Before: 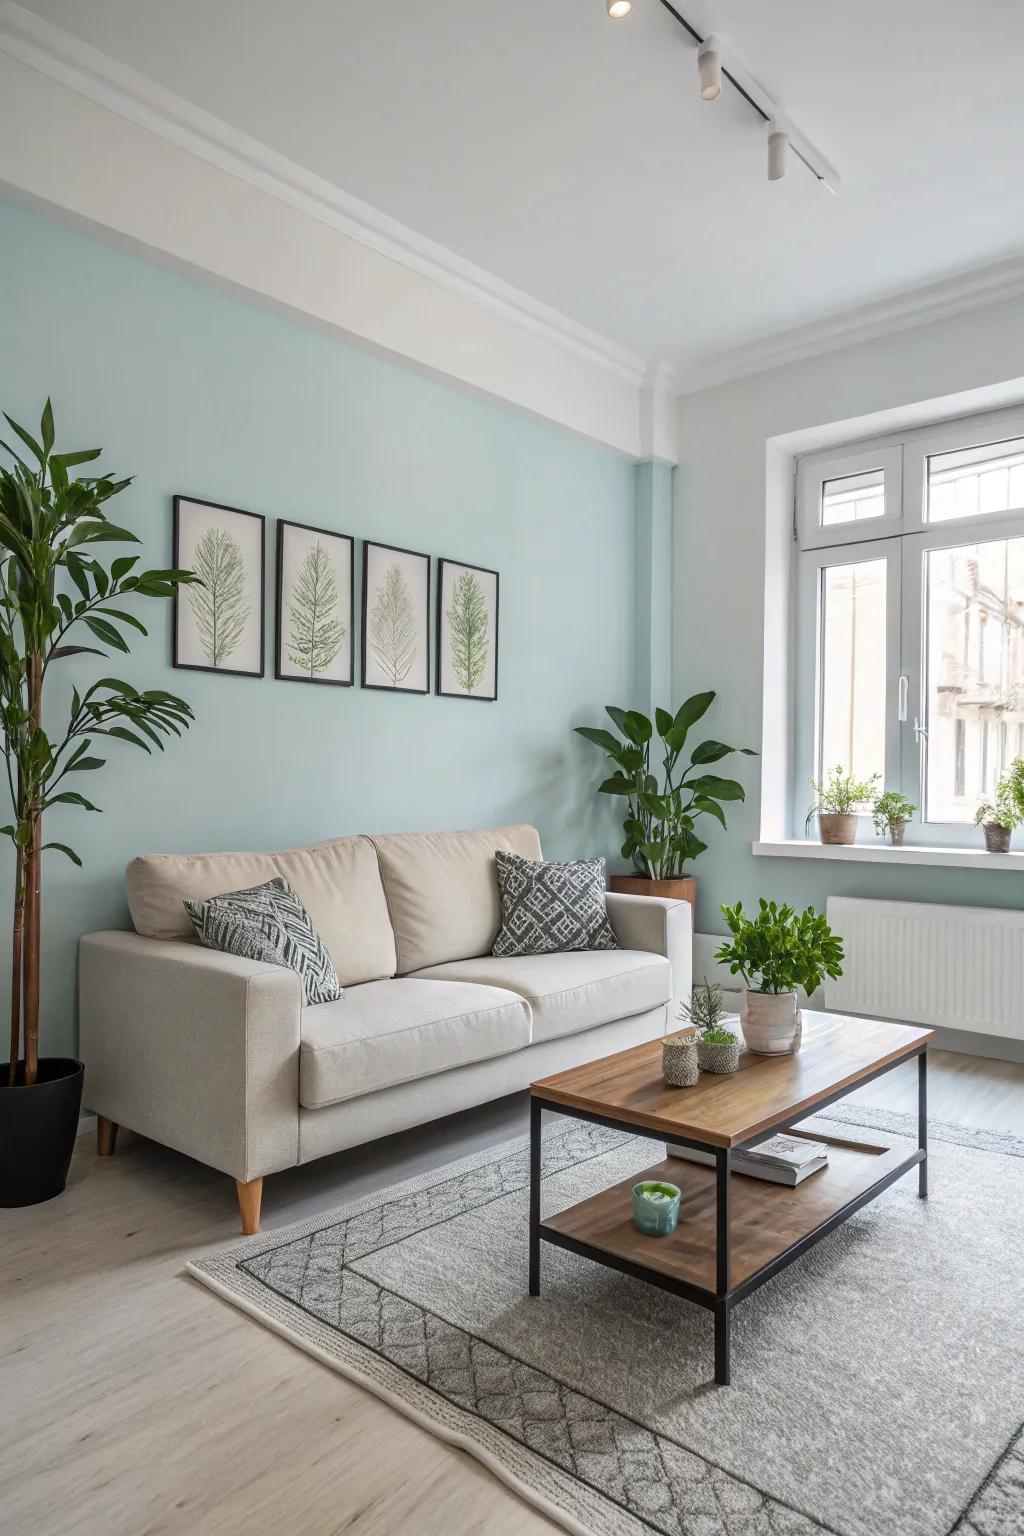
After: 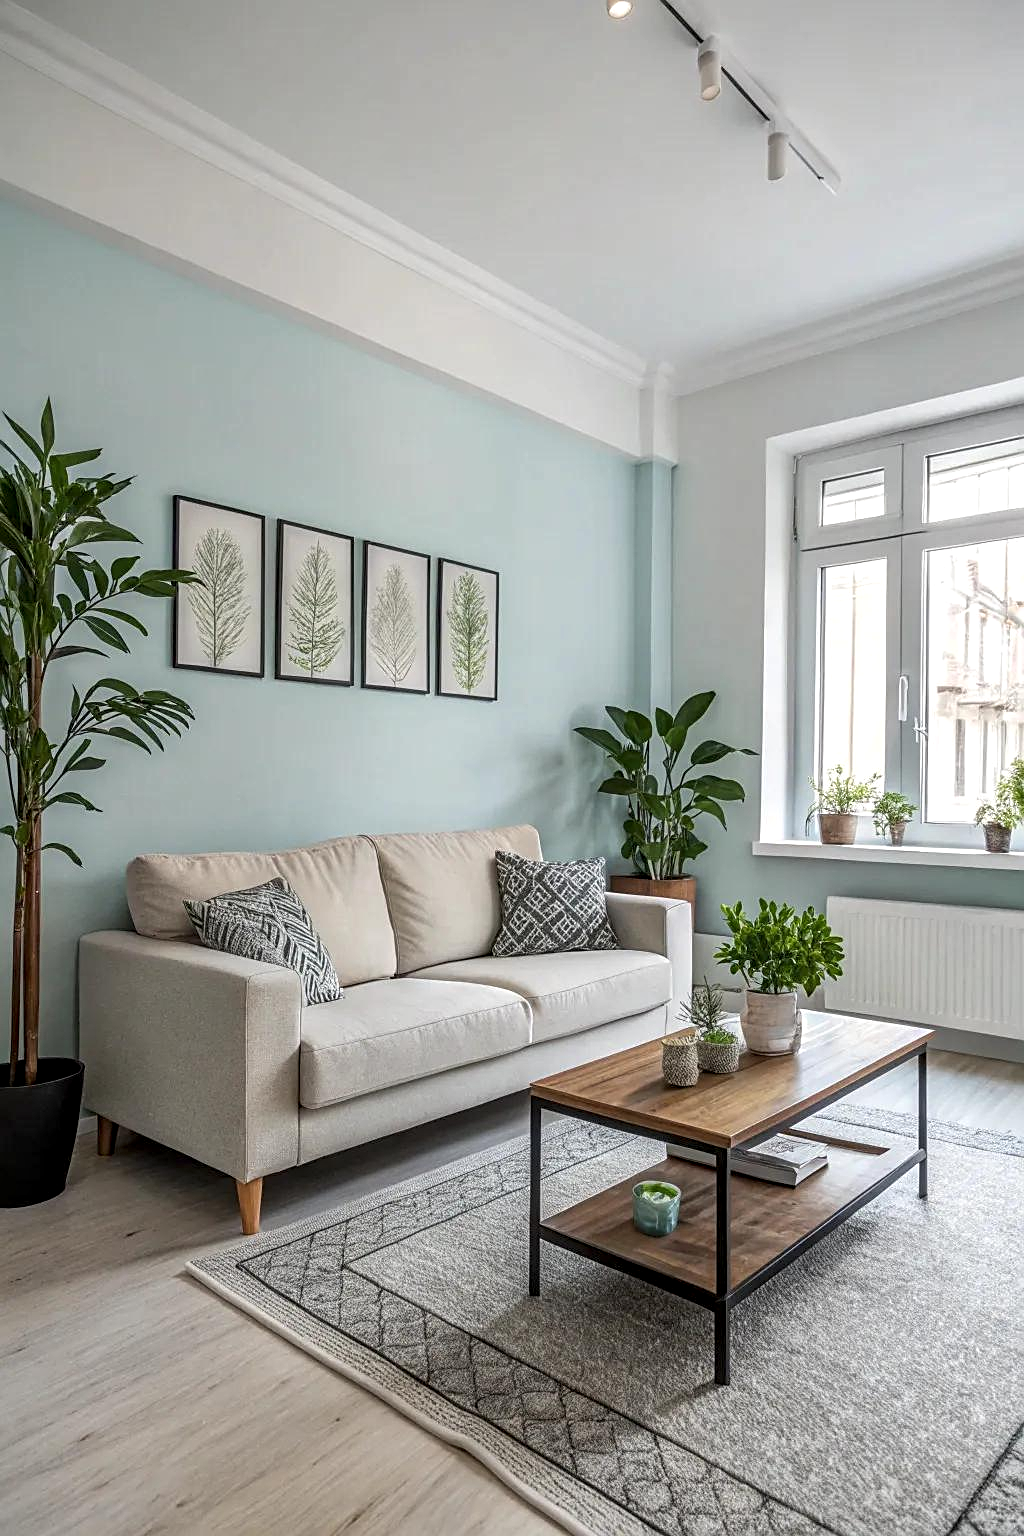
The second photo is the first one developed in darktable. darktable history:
local contrast: detail 130%
sharpen: on, module defaults
shadows and highlights: shadows 31.34, highlights 0.591, soften with gaussian
